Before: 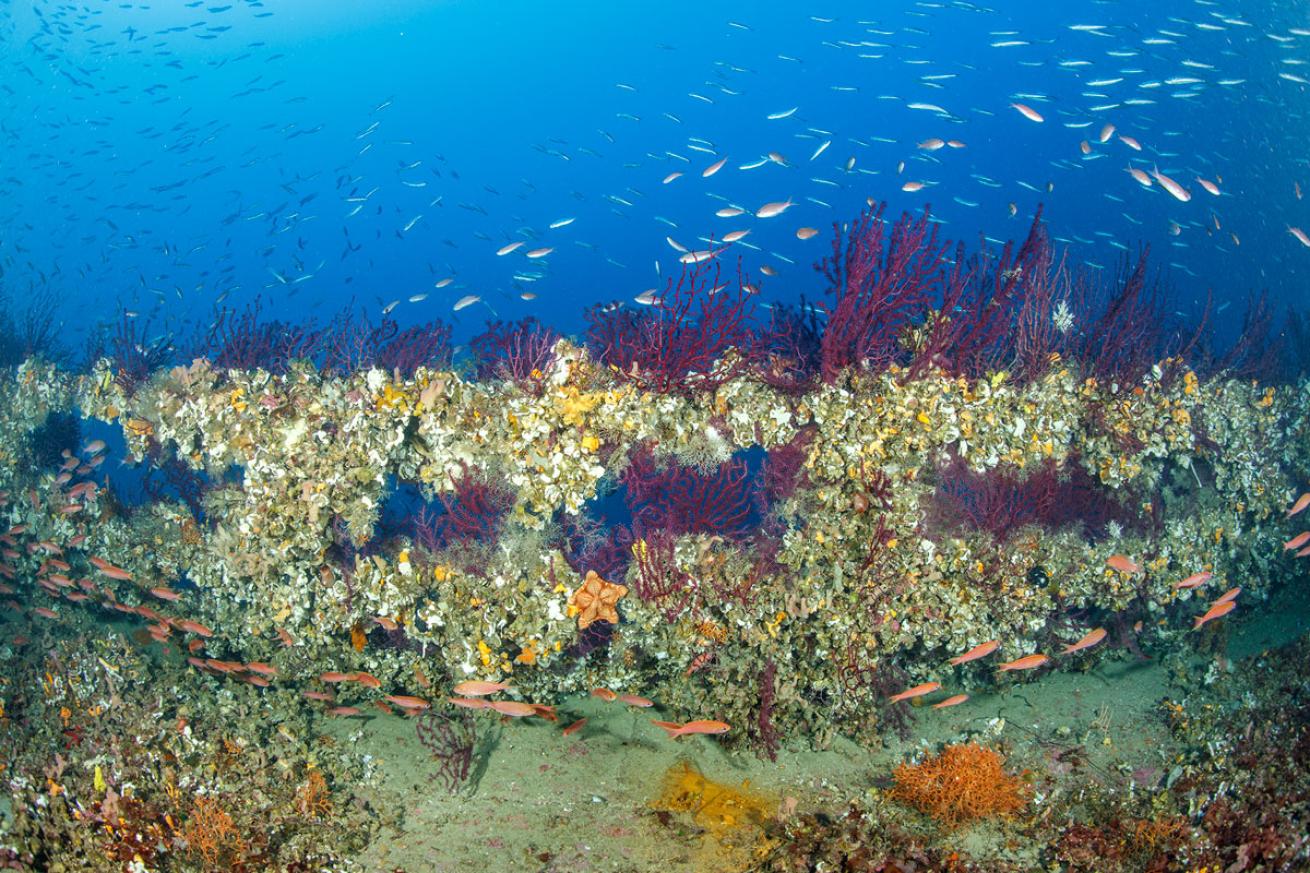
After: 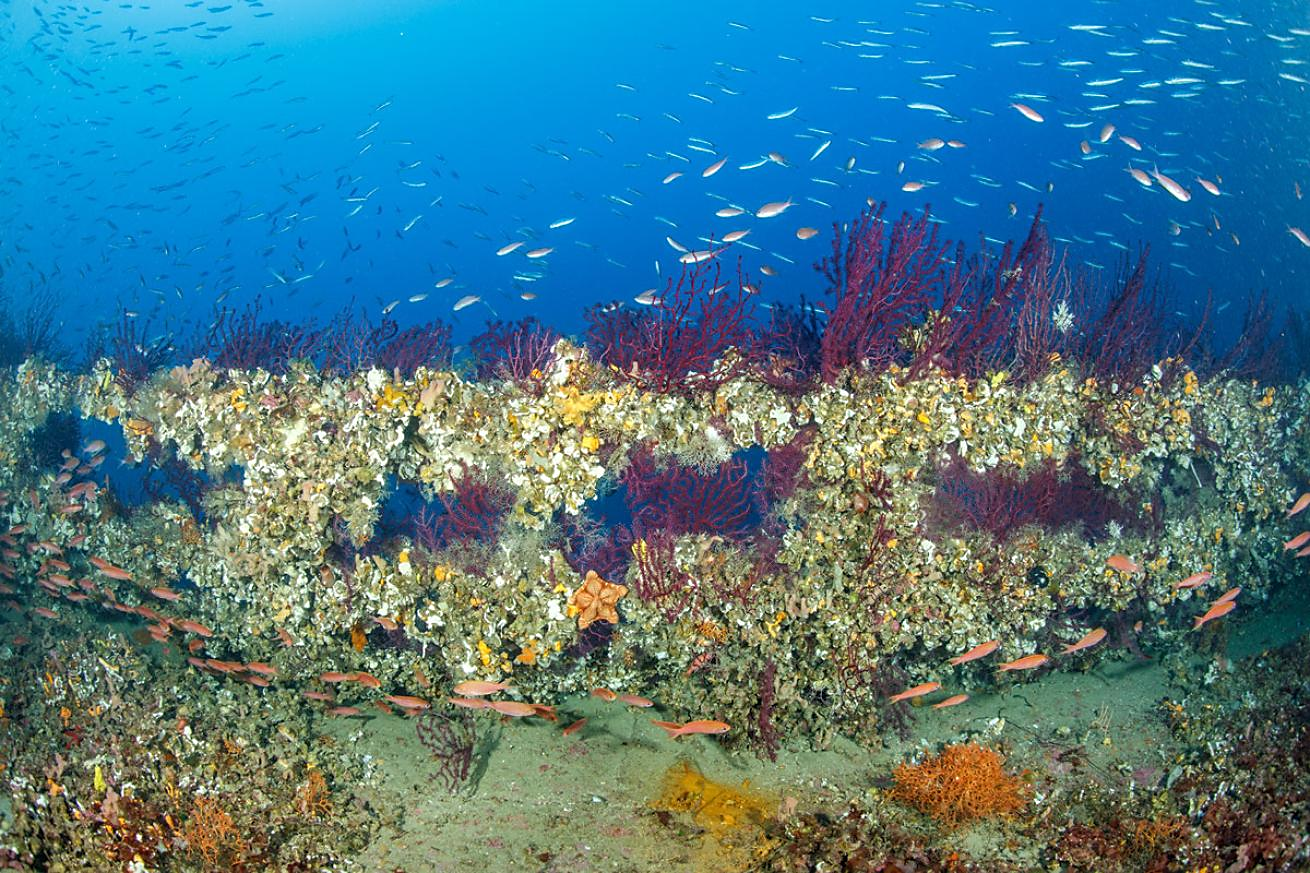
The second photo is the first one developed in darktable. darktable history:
sharpen: radius 1.833, amount 0.395, threshold 1.712
